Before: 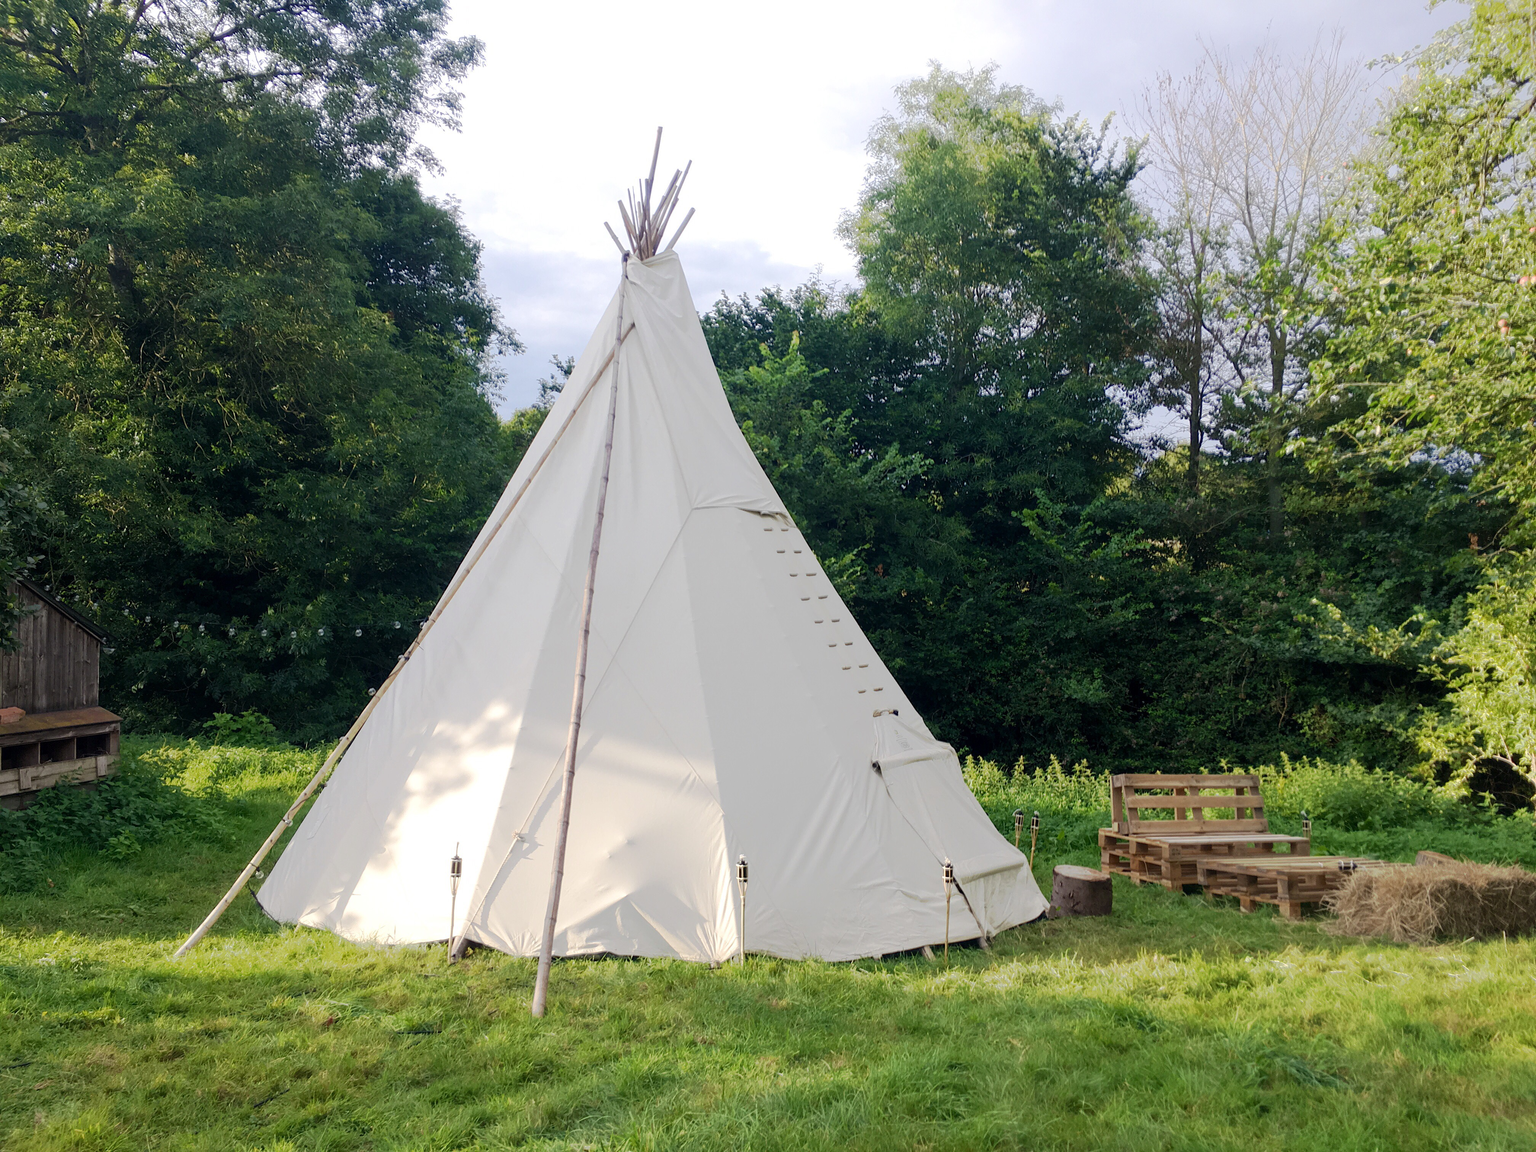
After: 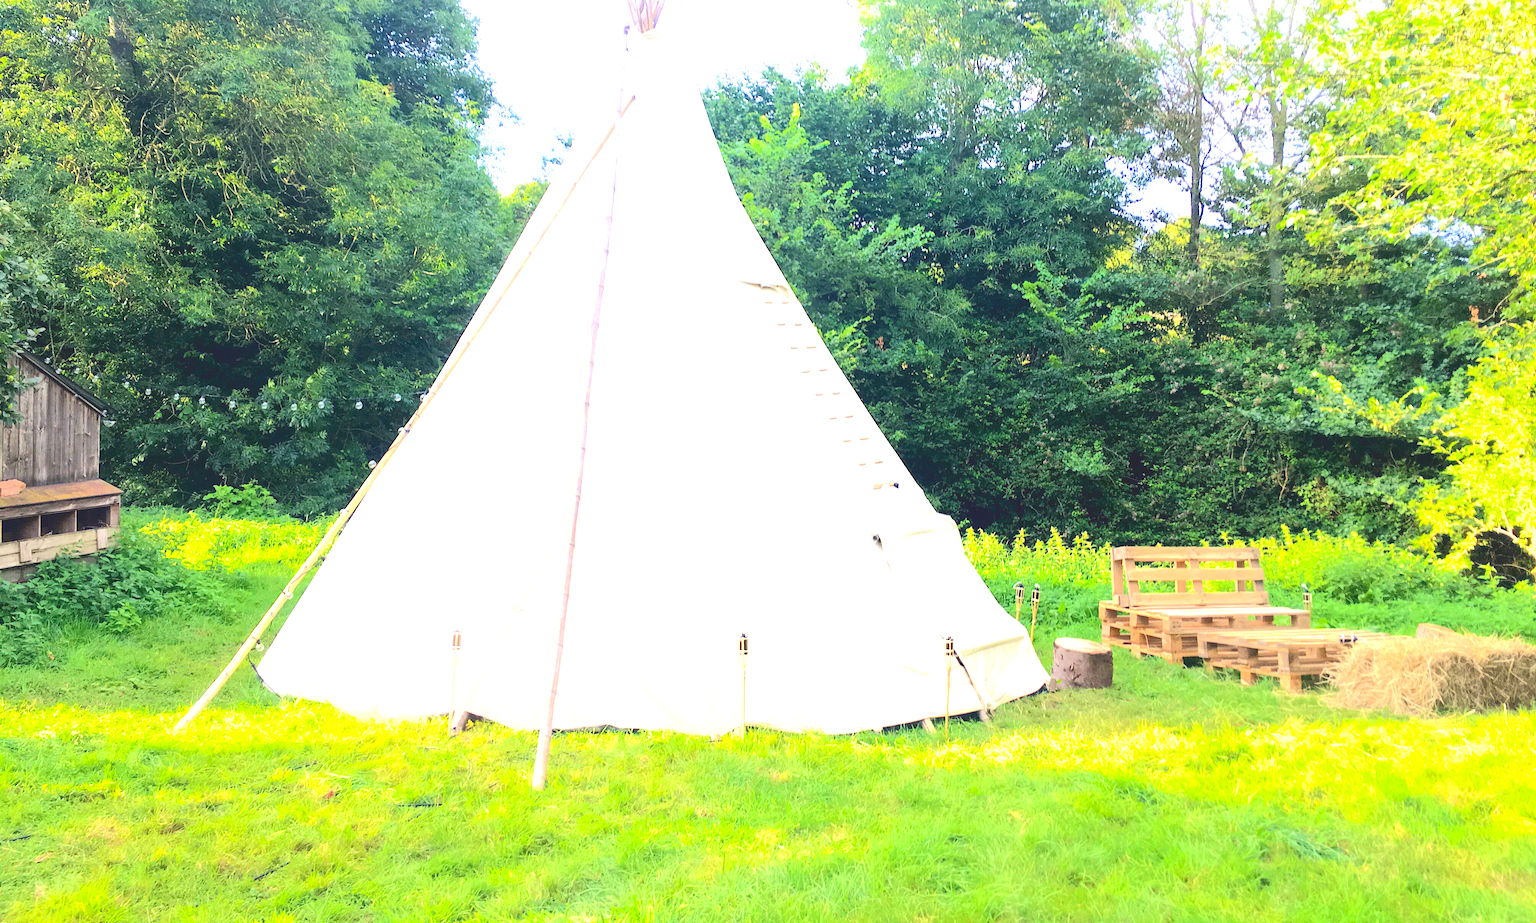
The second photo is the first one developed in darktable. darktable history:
crop and rotate: top 19.84%
exposure: black level correction 0, exposure 0.701 EV, compensate exposure bias true, compensate highlight preservation false
tone equalizer: -8 EV -0.43 EV, -7 EV -0.355 EV, -6 EV -0.351 EV, -5 EV -0.186 EV, -3 EV 0.218 EV, -2 EV 0.345 EV, -1 EV 0.364 EV, +0 EV 0.392 EV
tone curve: curves: ch0 [(0, 0.148) (0.191, 0.225) (0.712, 0.695) (0.864, 0.797) (1, 0.839)], color space Lab, independent channels, preserve colors none
